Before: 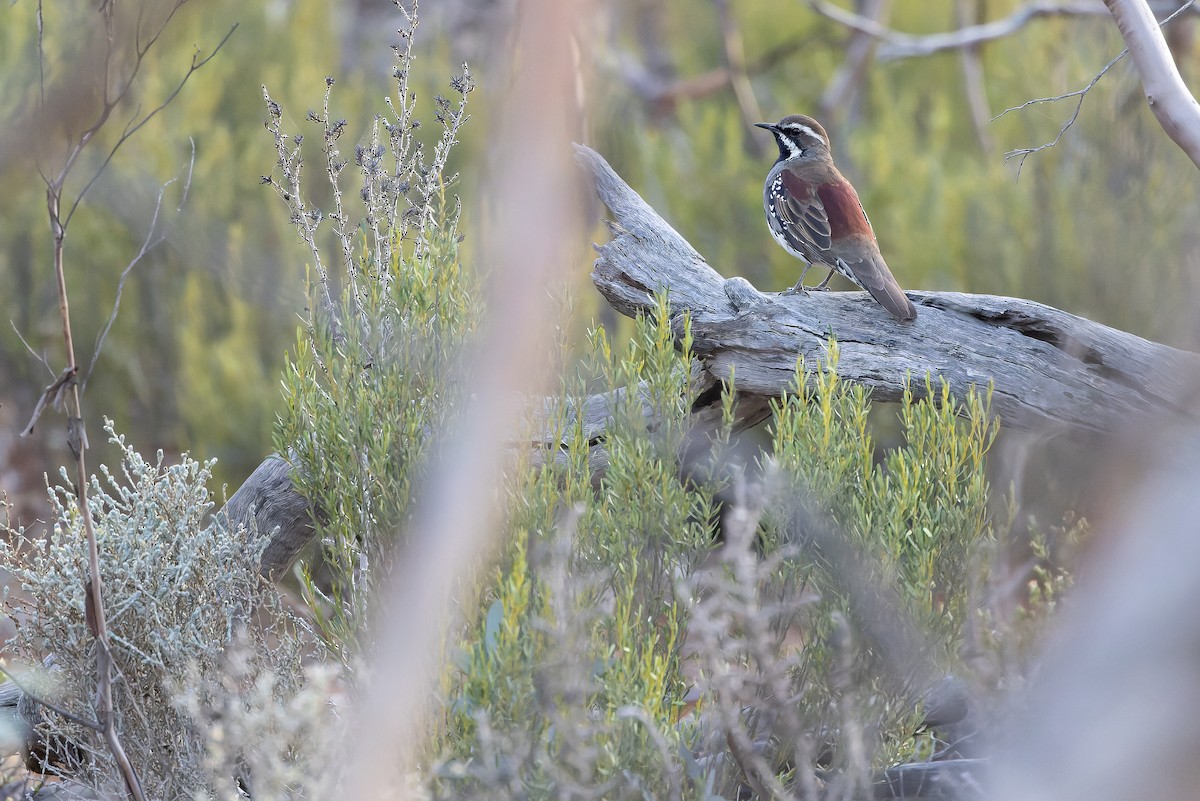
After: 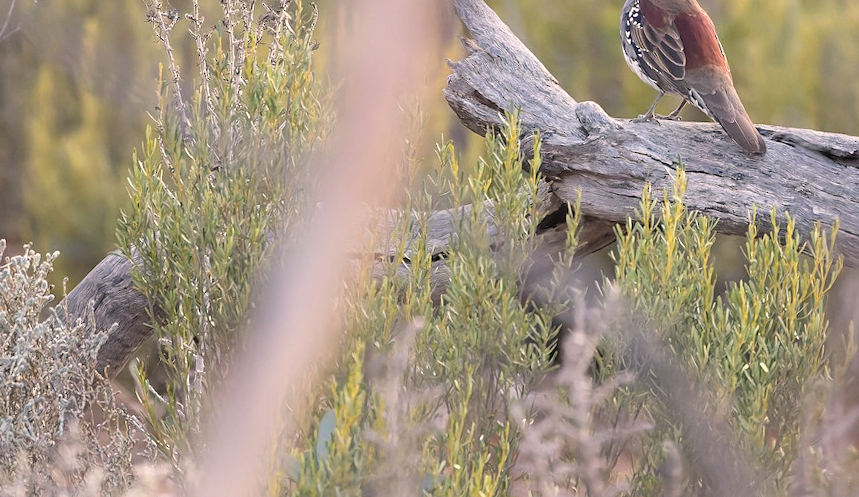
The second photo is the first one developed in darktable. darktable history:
sharpen: amount 0.2
crop and rotate: angle -3.37°, left 9.79%, top 20.73%, right 12.42%, bottom 11.82%
white balance: red 1.127, blue 0.943
